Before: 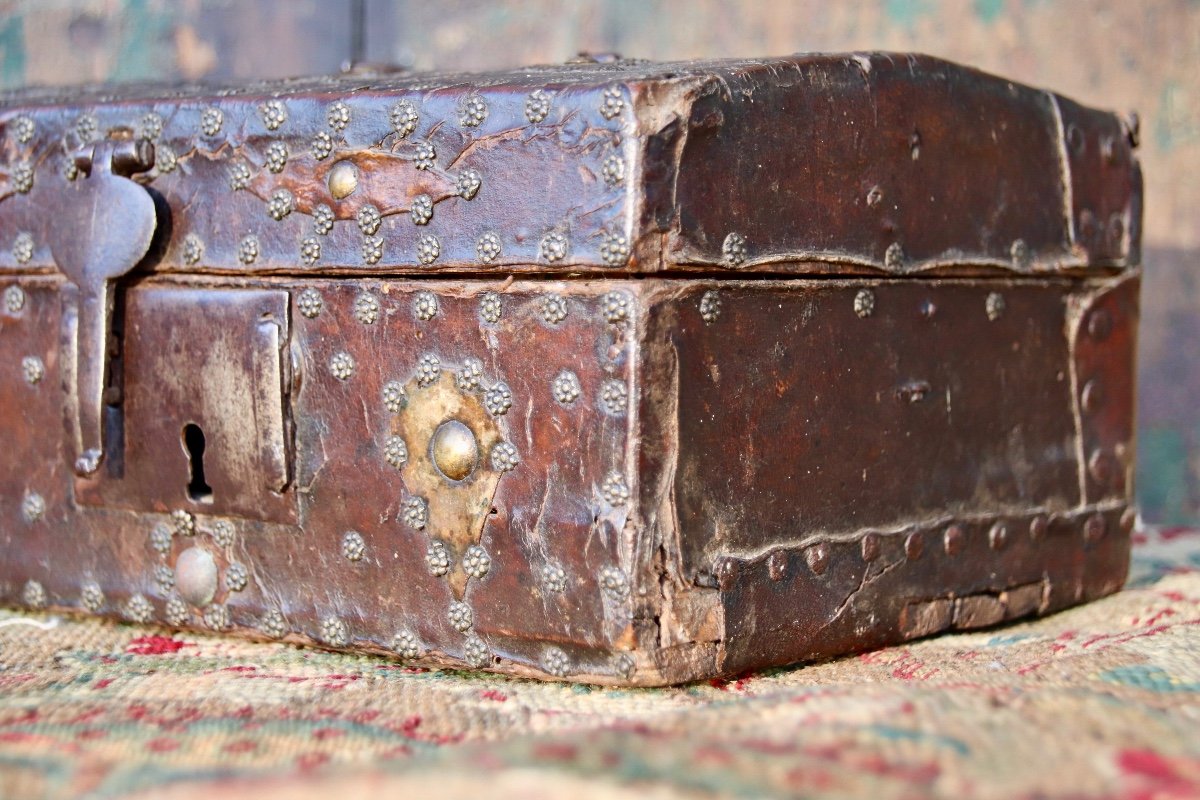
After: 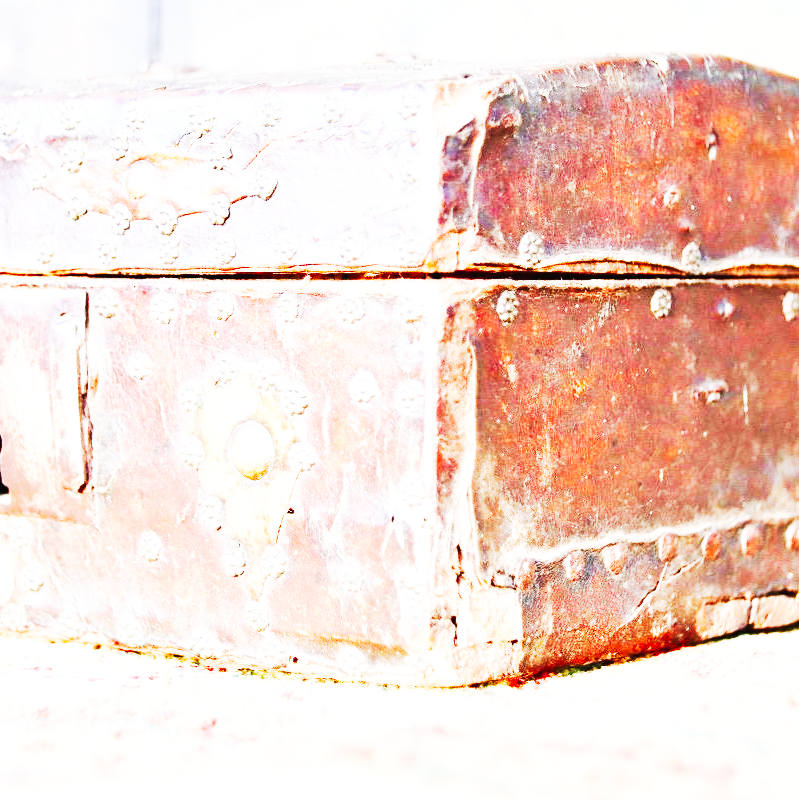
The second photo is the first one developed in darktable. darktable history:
tone equalizer: edges refinement/feathering 500, mask exposure compensation -1.57 EV, preserve details no
crop: left 16.927%, right 16.444%
exposure: exposure 1 EV, compensate highlight preservation false
base curve: curves: ch0 [(0, 0) (0, 0) (0.002, 0.001) (0.008, 0.003) (0.019, 0.011) (0.037, 0.037) (0.064, 0.11) (0.102, 0.232) (0.152, 0.379) (0.216, 0.524) (0.296, 0.665) (0.394, 0.789) (0.512, 0.881) (0.651, 0.945) (0.813, 0.986) (1, 1)], preserve colors none
tone curve: curves: ch0 [(0, 0) (0.003, 0.015) (0.011, 0.025) (0.025, 0.056) (0.044, 0.104) (0.069, 0.139) (0.1, 0.181) (0.136, 0.226) (0.177, 0.28) (0.224, 0.346) (0.277, 0.42) (0.335, 0.505) (0.399, 0.594) (0.468, 0.699) (0.543, 0.776) (0.623, 0.848) (0.709, 0.893) (0.801, 0.93) (0.898, 0.97) (1, 1)], preserve colors none
